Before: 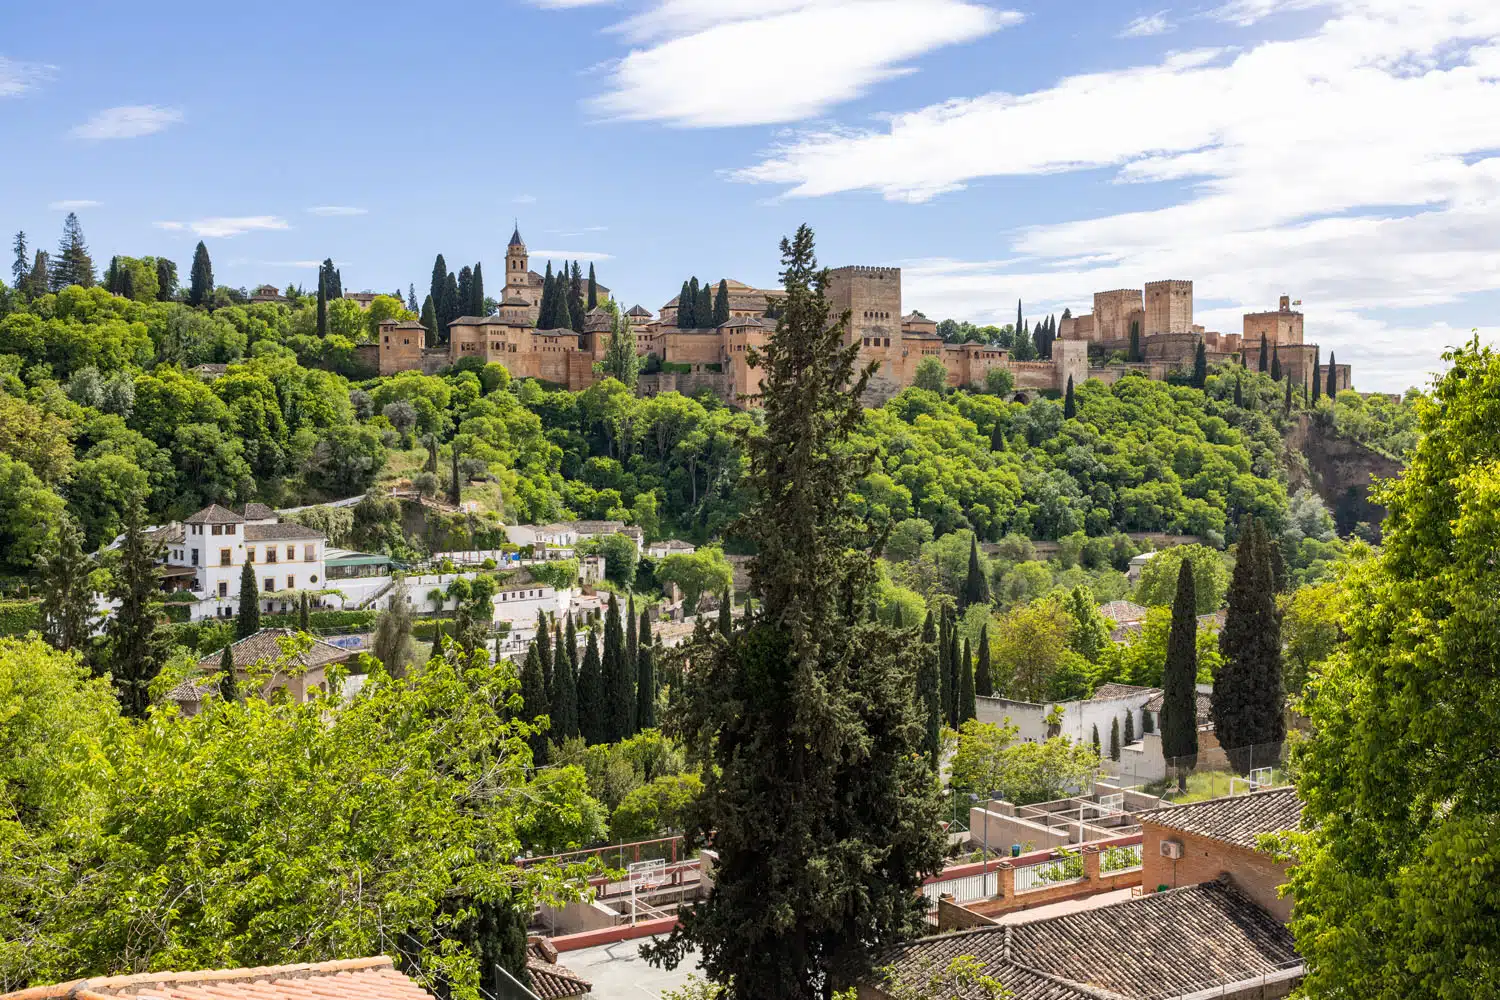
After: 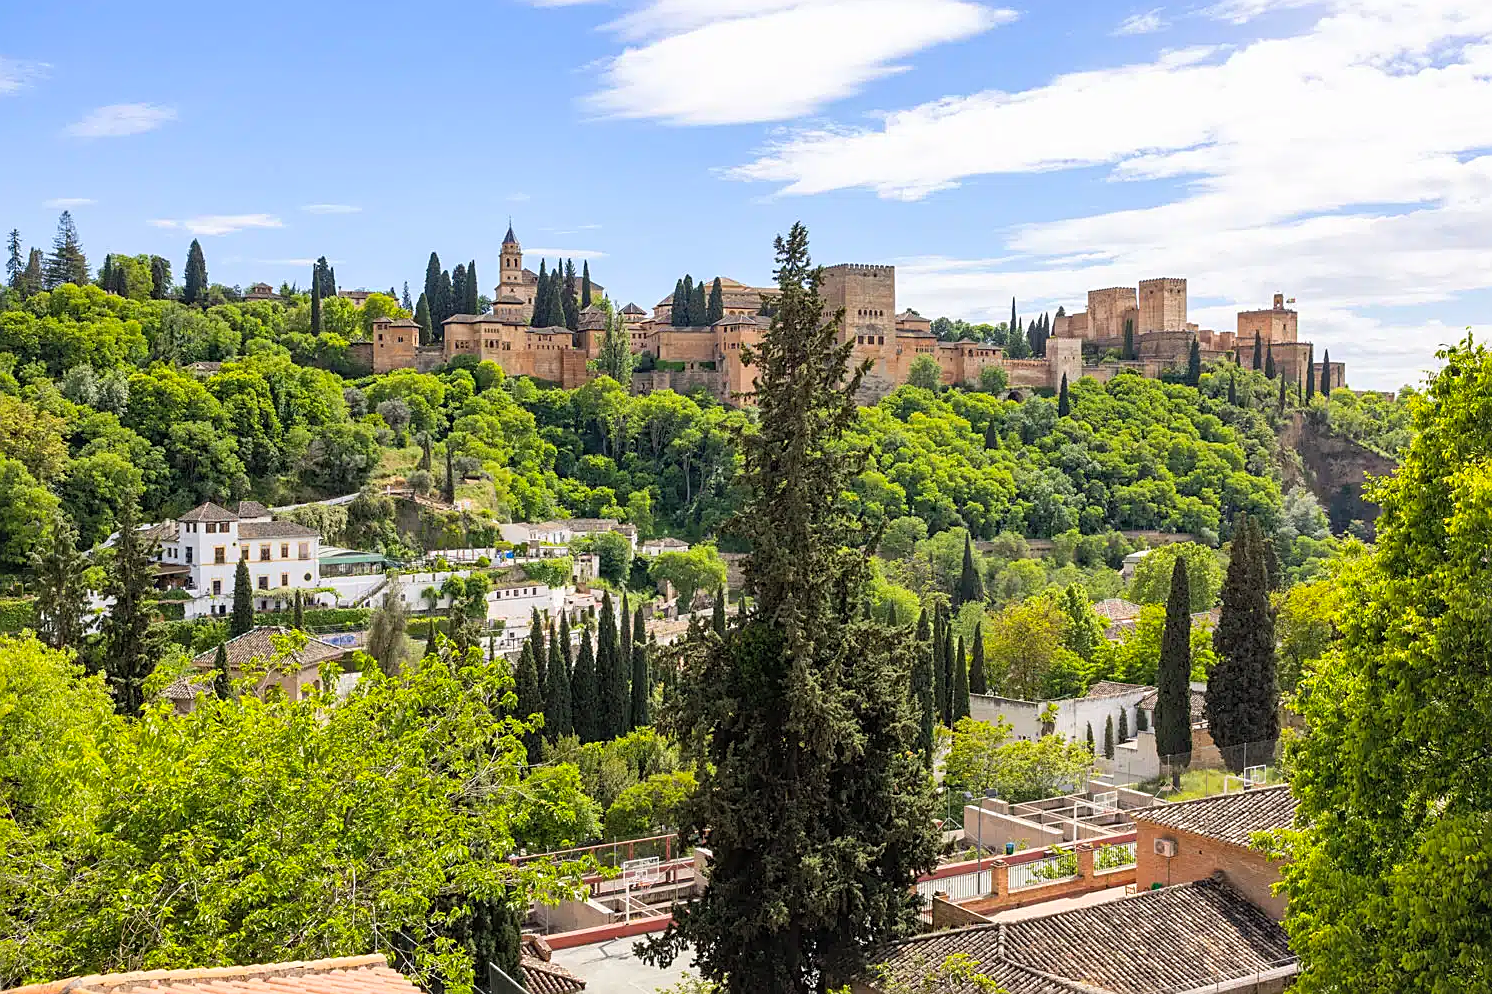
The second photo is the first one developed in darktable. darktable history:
contrast brightness saturation: brightness 0.086, saturation 0.193
crop and rotate: left 0.515%, top 0.299%, bottom 0.242%
sharpen: on, module defaults
